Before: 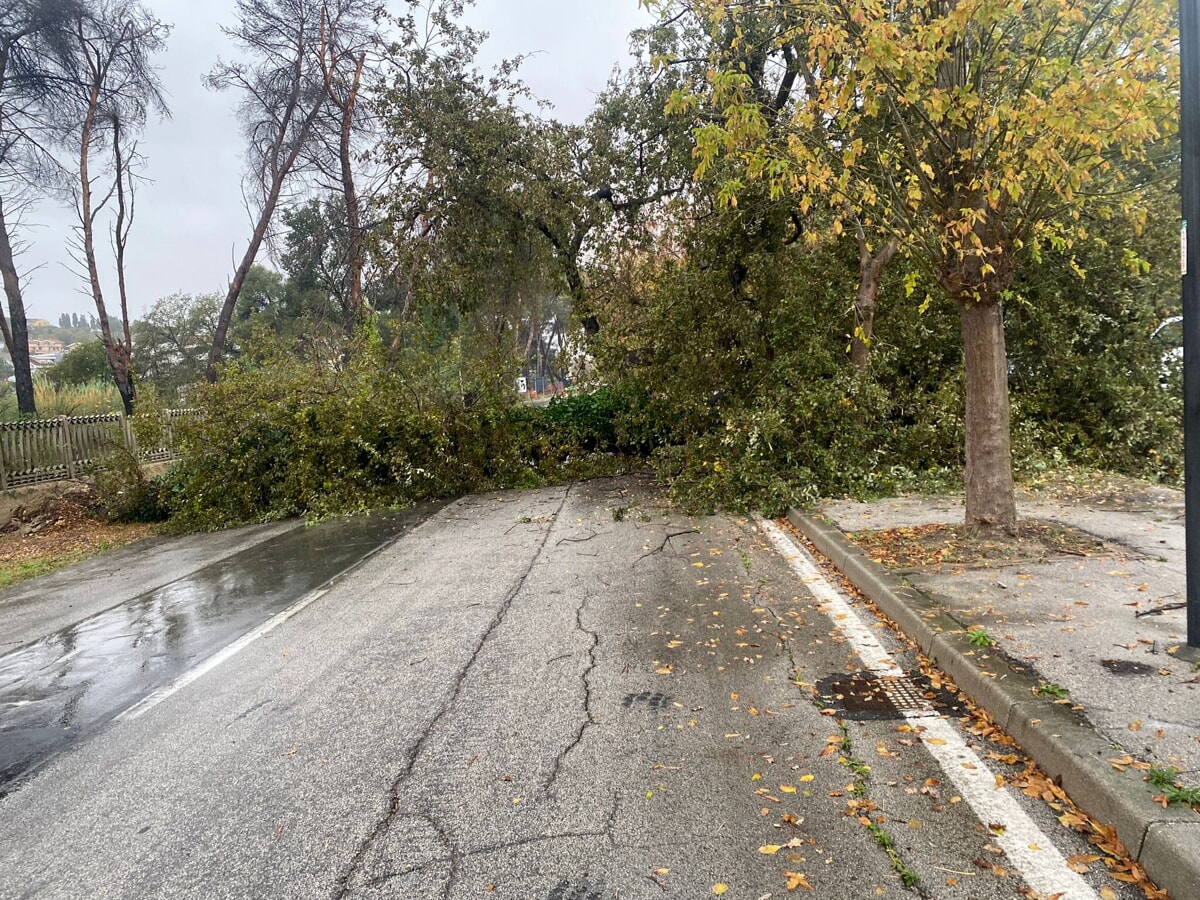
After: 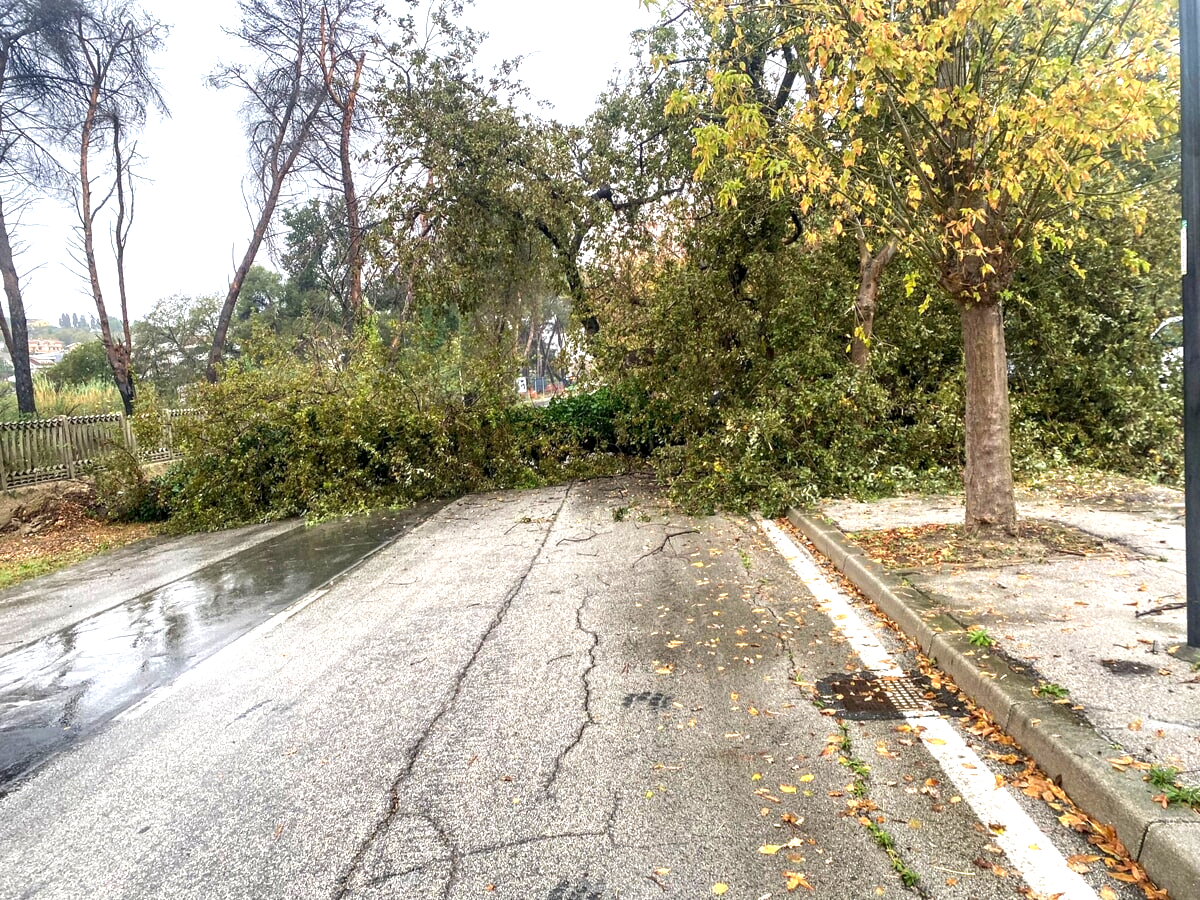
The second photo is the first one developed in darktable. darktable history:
local contrast: on, module defaults
exposure: black level correction 0, exposure 0.7 EV, compensate exposure bias true, compensate highlight preservation false
velvia: strength 15%
